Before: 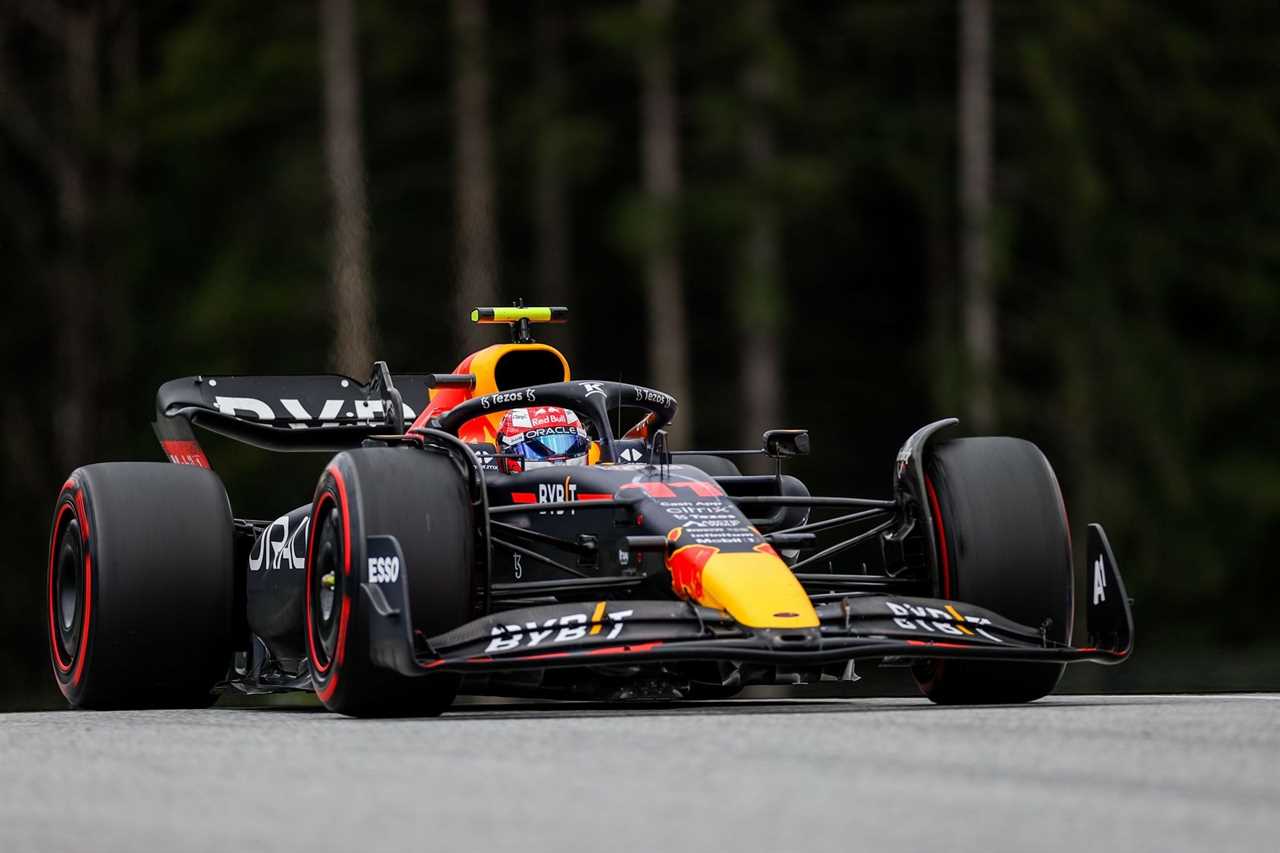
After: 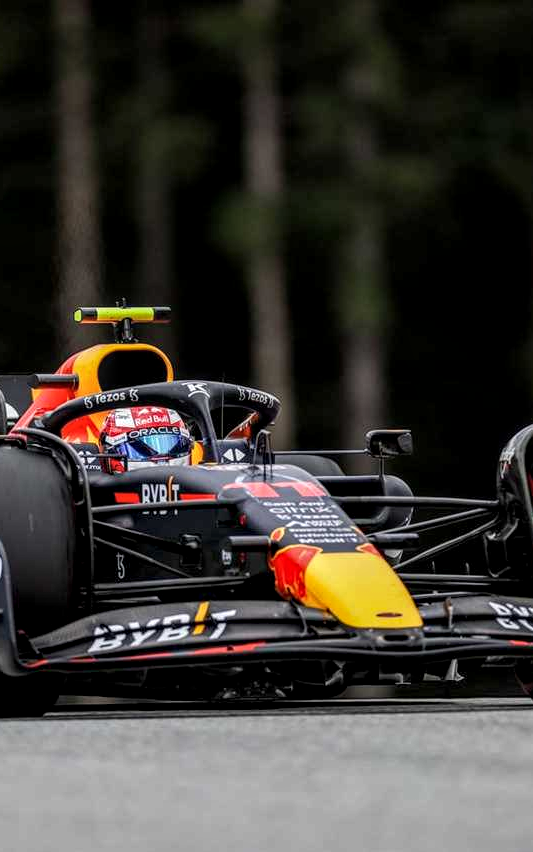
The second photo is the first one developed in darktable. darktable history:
crop: left 31.037%, right 27.304%
local contrast: highlights 21%, detail 150%
